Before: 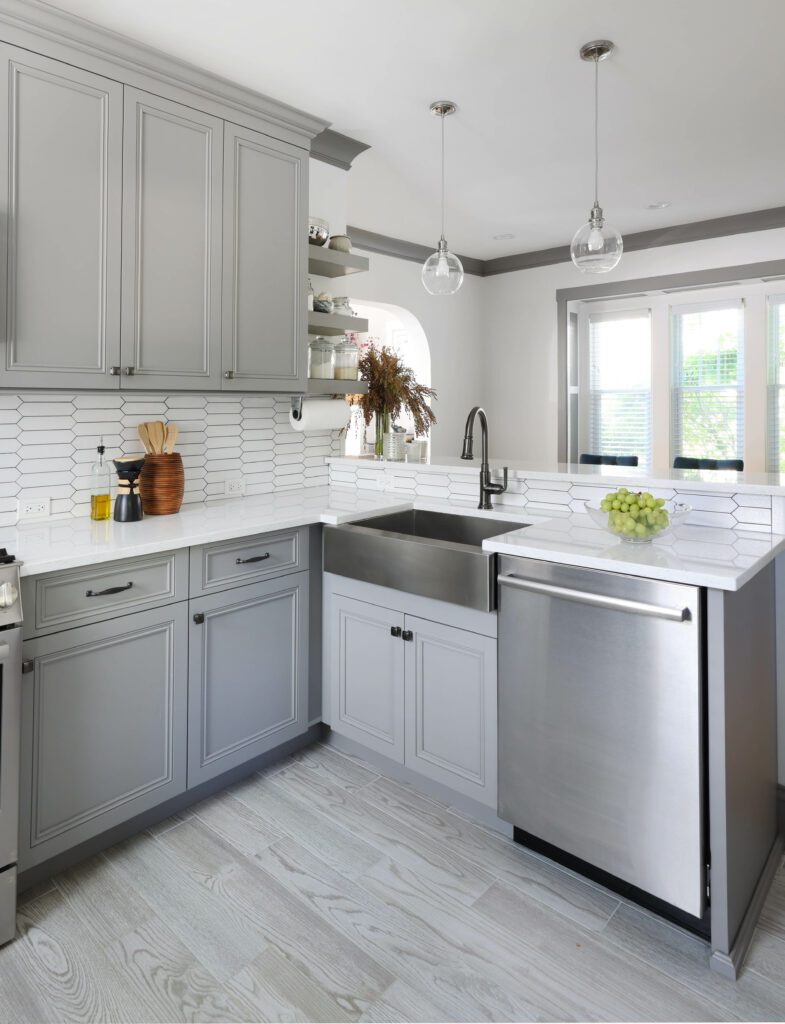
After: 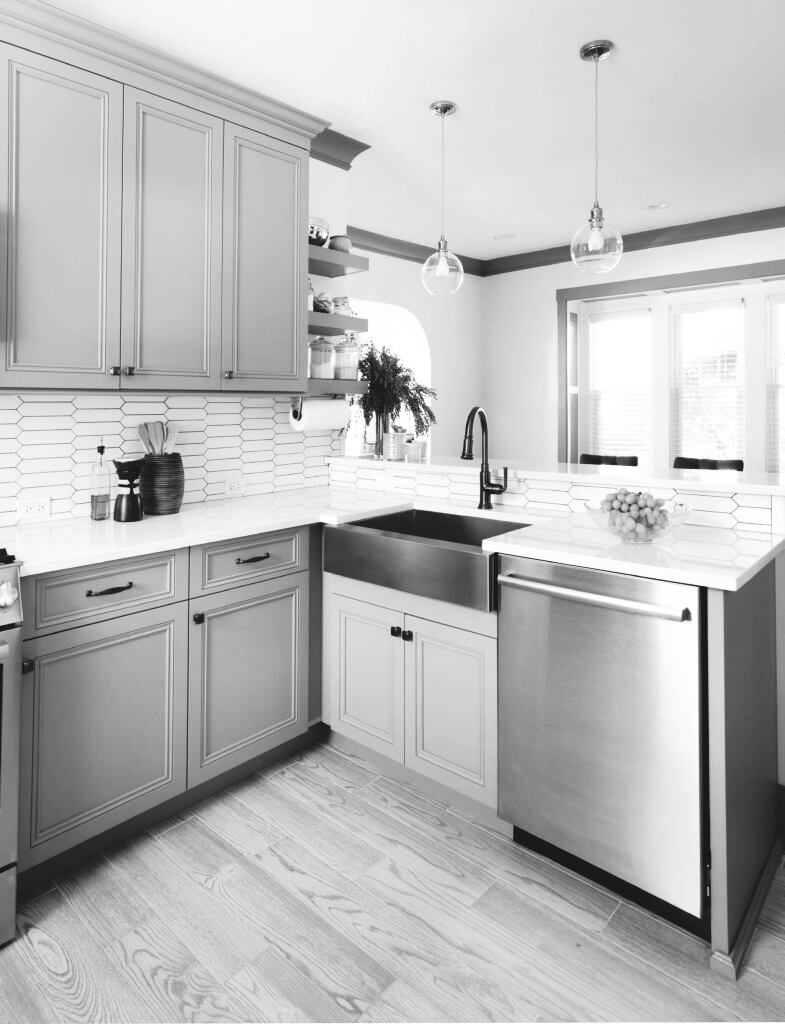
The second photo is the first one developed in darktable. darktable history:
tone curve: curves: ch0 [(0, 0) (0.003, 0.082) (0.011, 0.082) (0.025, 0.088) (0.044, 0.088) (0.069, 0.093) (0.1, 0.101) (0.136, 0.109) (0.177, 0.129) (0.224, 0.155) (0.277, 0.214) (0.335, 0.289) (0.399, 0.378) (0.468, 0.476) (0.543, 0.589) (0.623, 0.713) (0.709, 0.826) (0.801, 0.908) (0.898, 0.98) (1, 1)], preserve colors none
color look up table: target L [89.53, 89.53, 85.63, 85.63, 83.84, 76.61, 63.48, 56.57, 47.24, 46.43, 19.4, 200.09, 100.34, 83.84, 79.88, 71.96, 68.12, 67.49, 54.76, 53.39, 48.64, 52.01, 46.03, 45.36, 32.03, 24.87, 21.7, 1.645, 90.24, 76.98, 85.27, 60.68, 61.19, 80.6, 54.56, 56.83, 39.9, 52.27, 33.74, 41.83, 18.94, 25.76, 91.64, 85.98, 84.56, 65.49, 56.83, 55.8, 24.87], target a [-0.003, -0.003, 0, 0, -0.002, -0.002, 0.001 ×4, 0, 0, 0, -0.002, 0, 0.001, 0, 0.001 ×5, 0, 0.001, 0.001, 0, 0, -0.153, -0.003, 0, -0.002, 0.001, 0.001, 0, 0.001 ×6, -0.127, 0, -0.1, -0.001, -0.001, 0.001, 0.001, 0.001, 0], target b [0.026, 0.026, 0.002, 0.002, 0.025, 0.025, -0.004, -0.004, -0.007, 0, -0.002, 0, 0, 0.025, 0.003, -0.004, 0.003, -0.004, -0.007, -0.003, -0.007, -0.004, 0, -0.005, -0.005, -0.002, -0.002, 1.891, 0.026, 0.003, 0.025, -0.004, -0.004, 0.003, -0.007, -0.004 ×4, -0.005, 1.61, -0.002, 1.239, 0.003, 0.003, -0.004, -0.004, -0.004, -0.002], num patches 49
